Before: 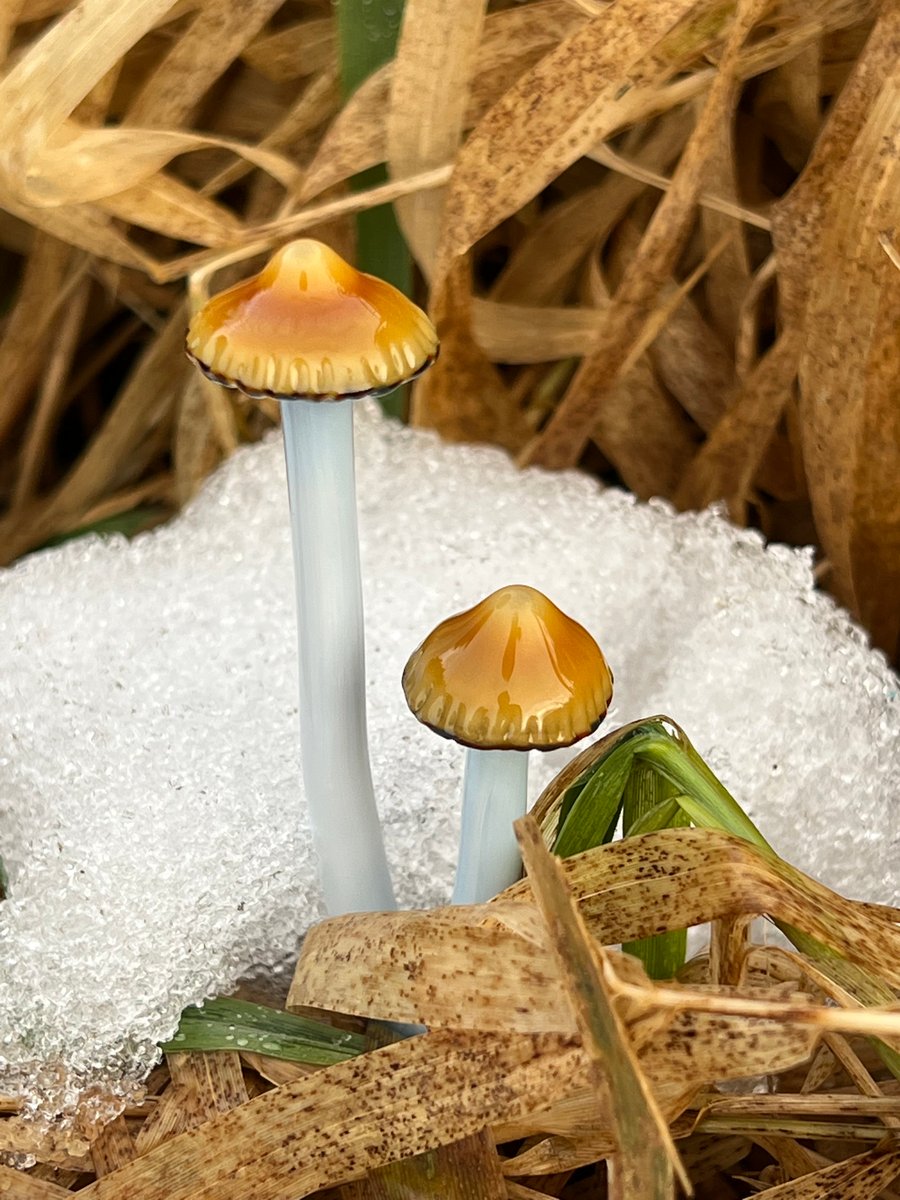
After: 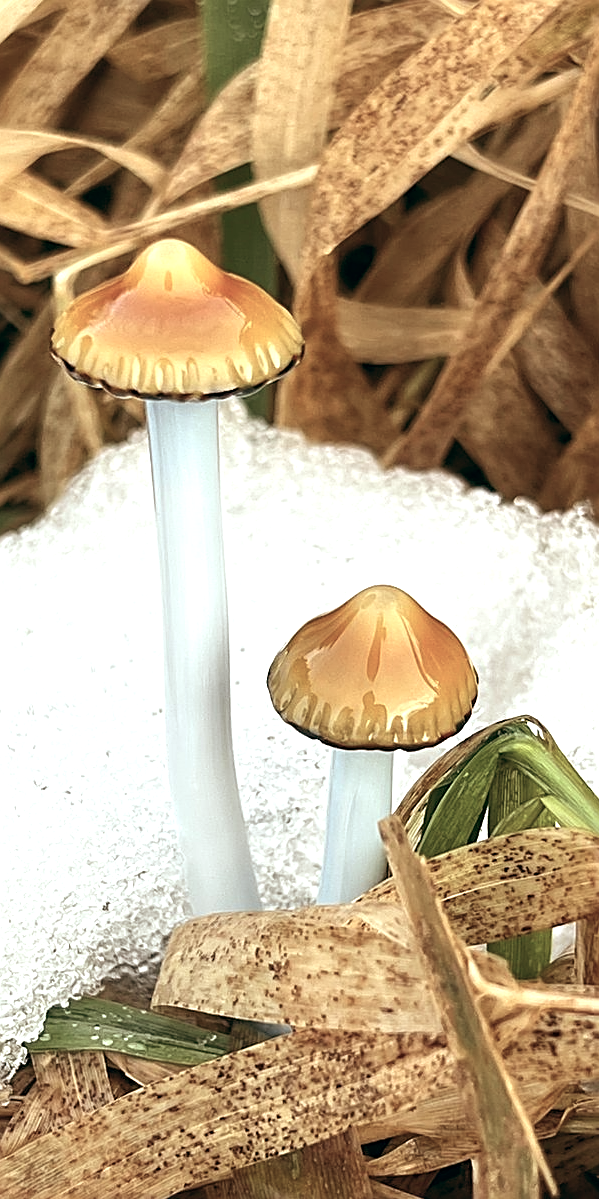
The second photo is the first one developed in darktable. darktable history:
sharpen: amount 0.6
crop and rotate: left 15.055%, right 18.278%
color balance: lift [1, 0.994, 1.002, 1.006], gamma [0.957, 1.081, 1.016, 0.919], gain [0.97, 0.972, 1.01, 1.028], input saturation 91.06%, output saturation 79.8%
exposure: exposure 0.6 EV, compensate highlight preservation false
